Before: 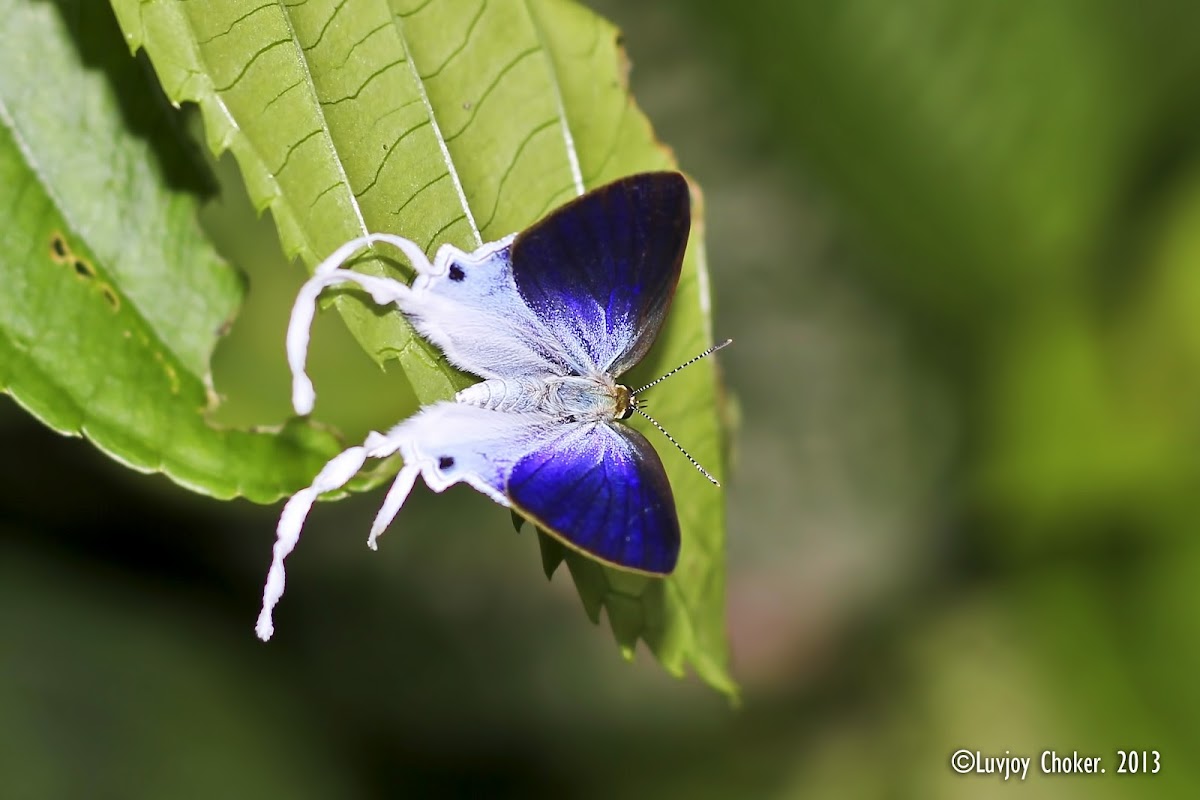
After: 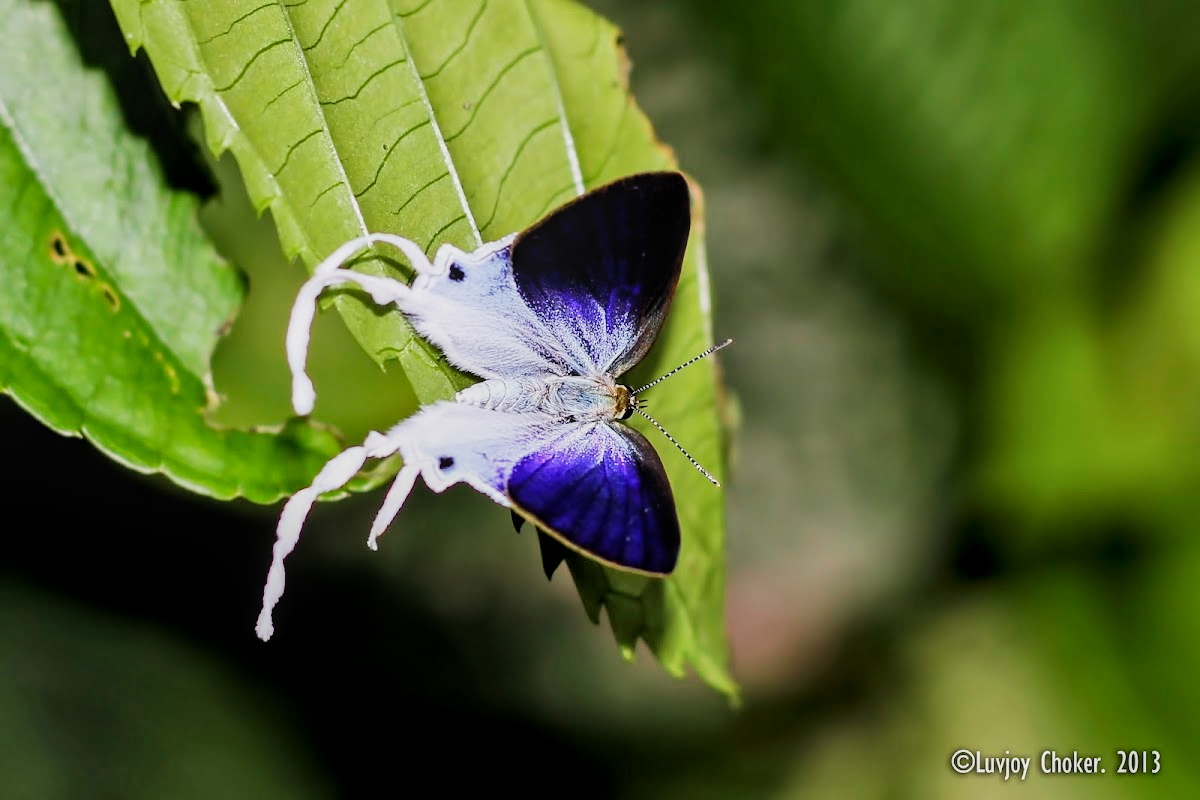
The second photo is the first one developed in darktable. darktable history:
local contrast: on, module defaults
filmic rgb: black relative exposure -5 EV, white relative exposure 3.5 EV, hardness 3.19, contrast 1.2, highlights saturation mix -50%
